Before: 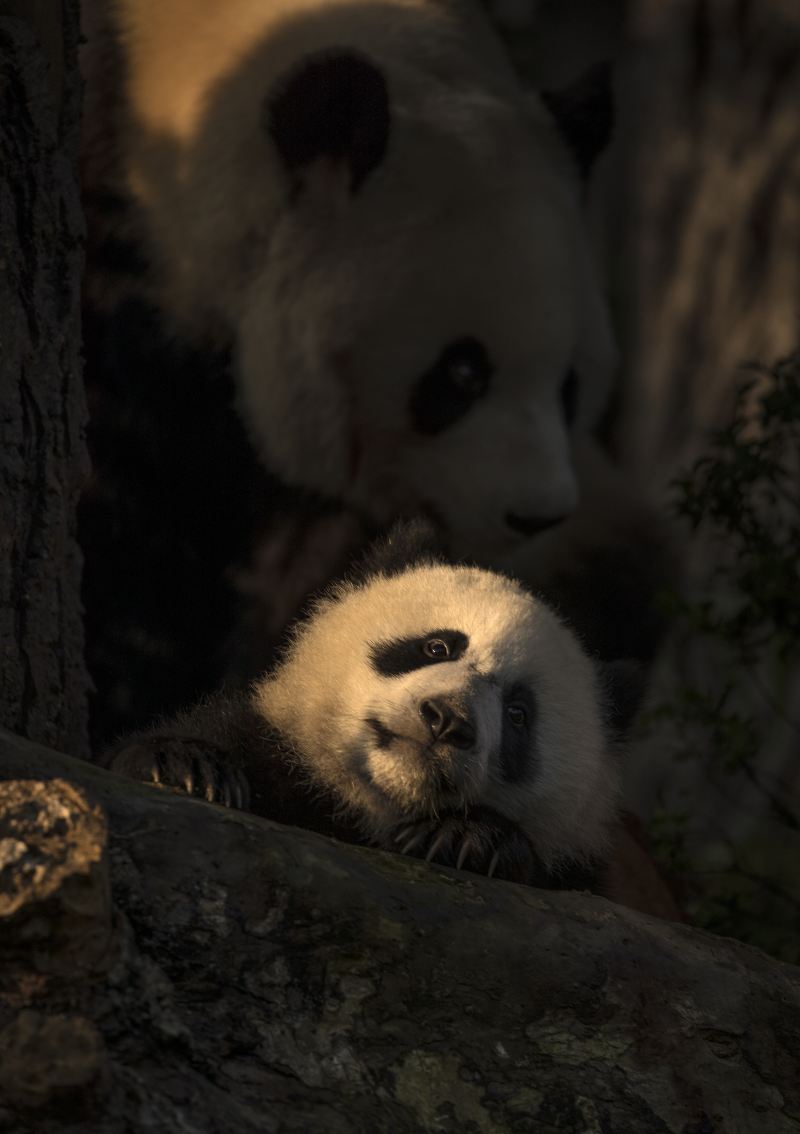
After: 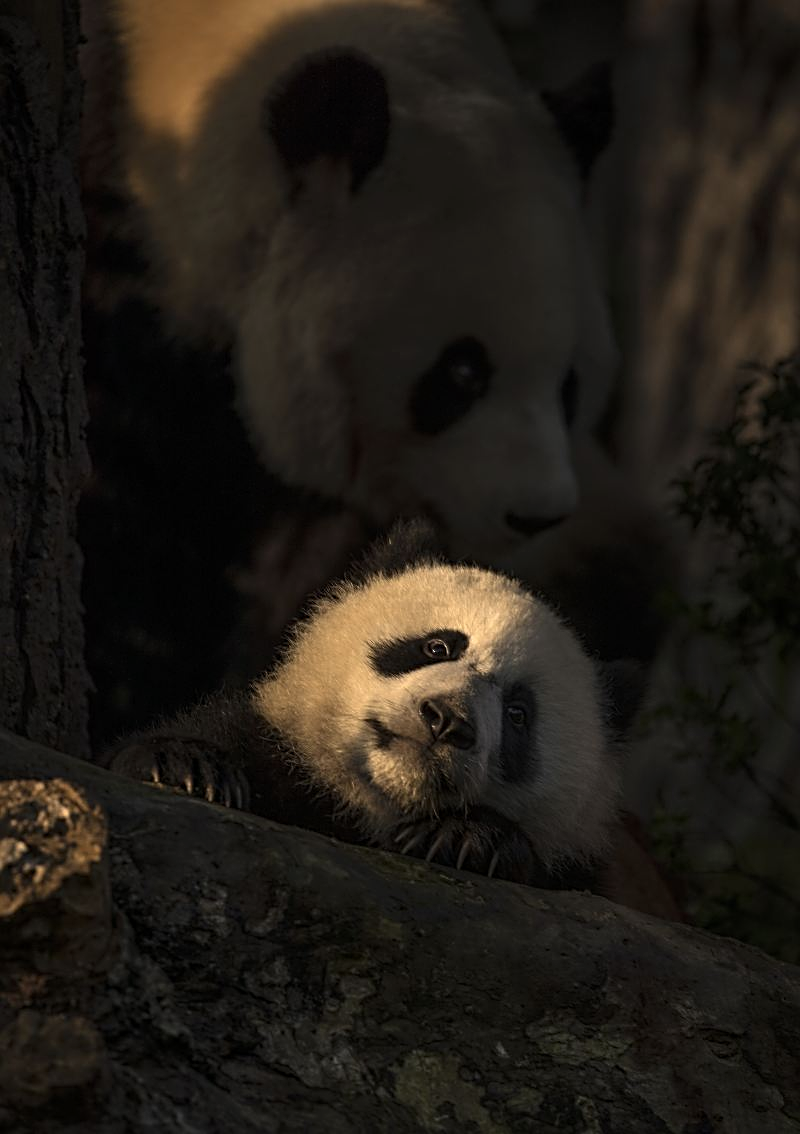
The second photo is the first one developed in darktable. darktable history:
sharpen: radius 3.119
base curve: curves: ch0 [(0, 0) (0.303, 0.277) (1, 1)]
